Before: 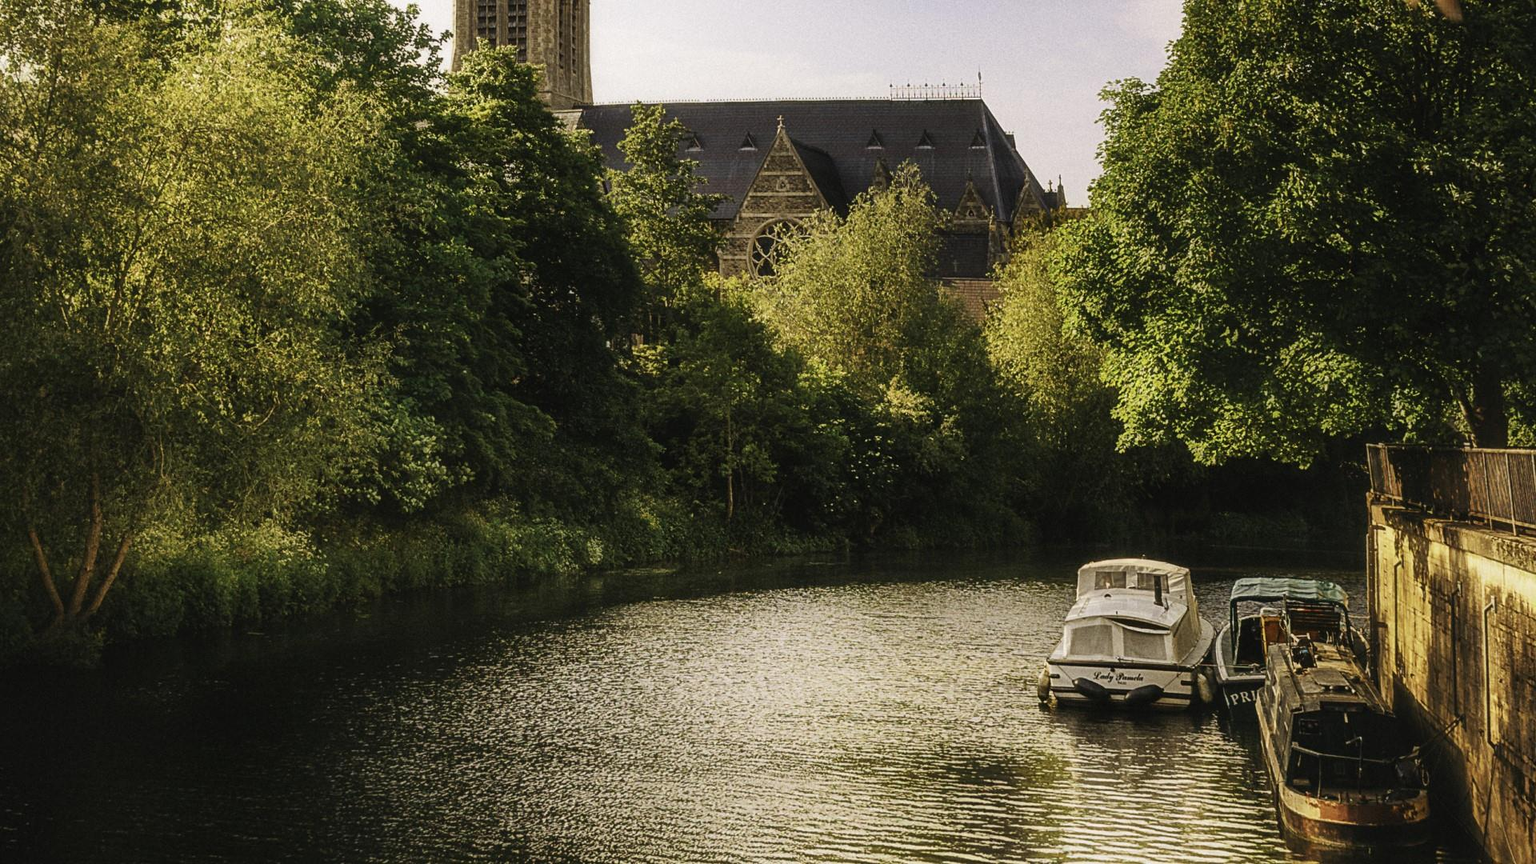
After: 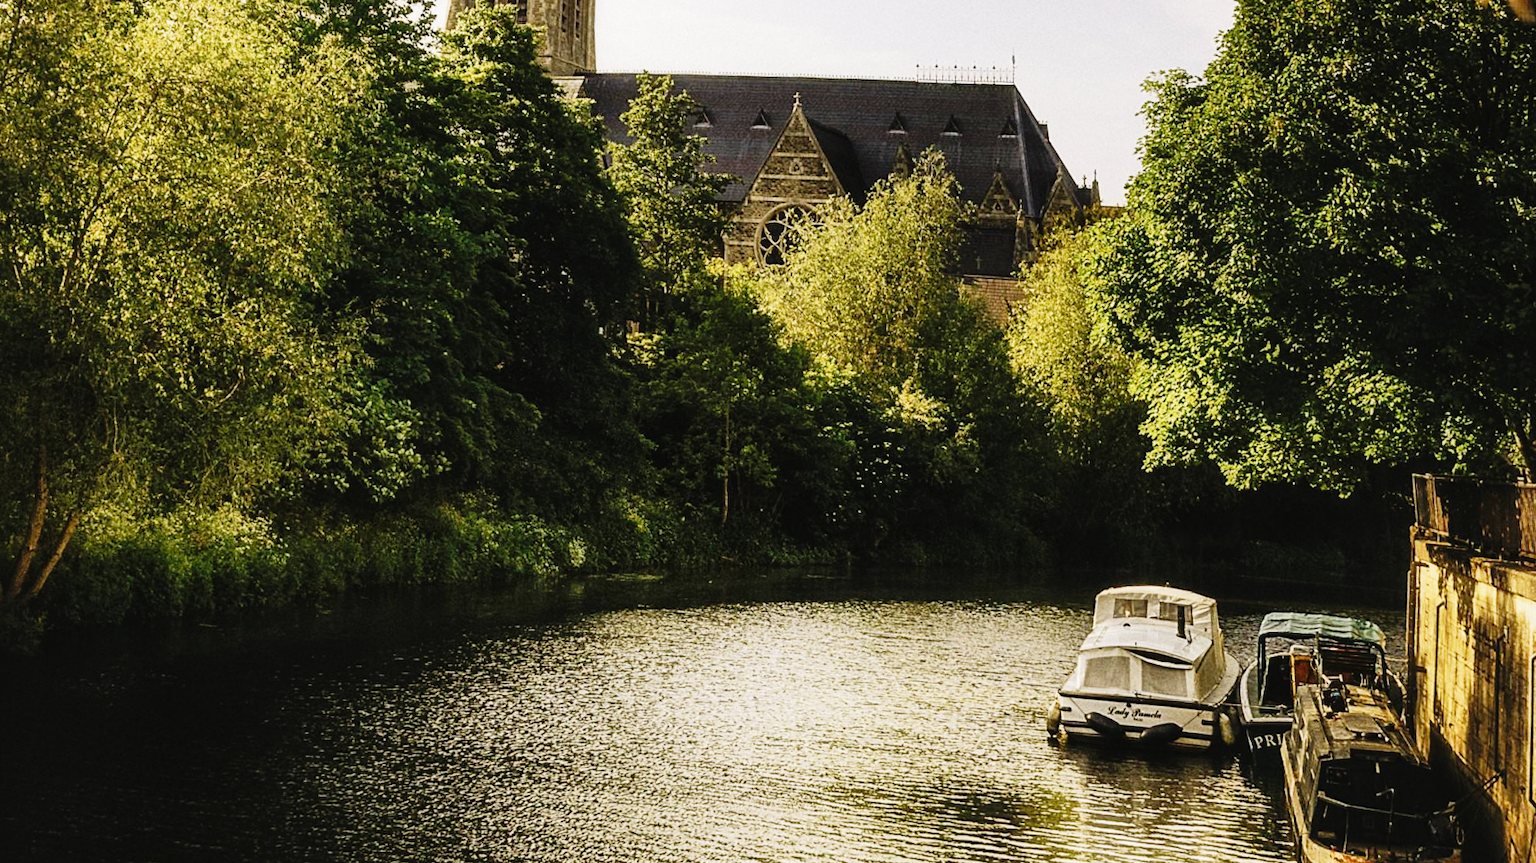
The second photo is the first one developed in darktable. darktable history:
local contrast: mode bilateral grid, contrast 11, coarseness 25, detail 115%, midtone range 0.2
crop and rotate: angle -2.51°
tone curve: curves: ch0 [(0, 0) (0.003, 0.011) (0.011, 0.014) (0.025, 0.023) (0.044, 0.035) (0.069, 0.047) (0.1, 0.065) (0.136, 0.098) (0.177, 0.139) (0.224, 0.214) (0.277, 0.306) (0.335, 0.392) (0.399, 0.484) (0.468, 0.584) (0.543, 0.68) (0.623, 0.772) (0.709, 0.847) (0.801, 0.905) (0.898, 0.951) (1, 1)], preserve colors none
